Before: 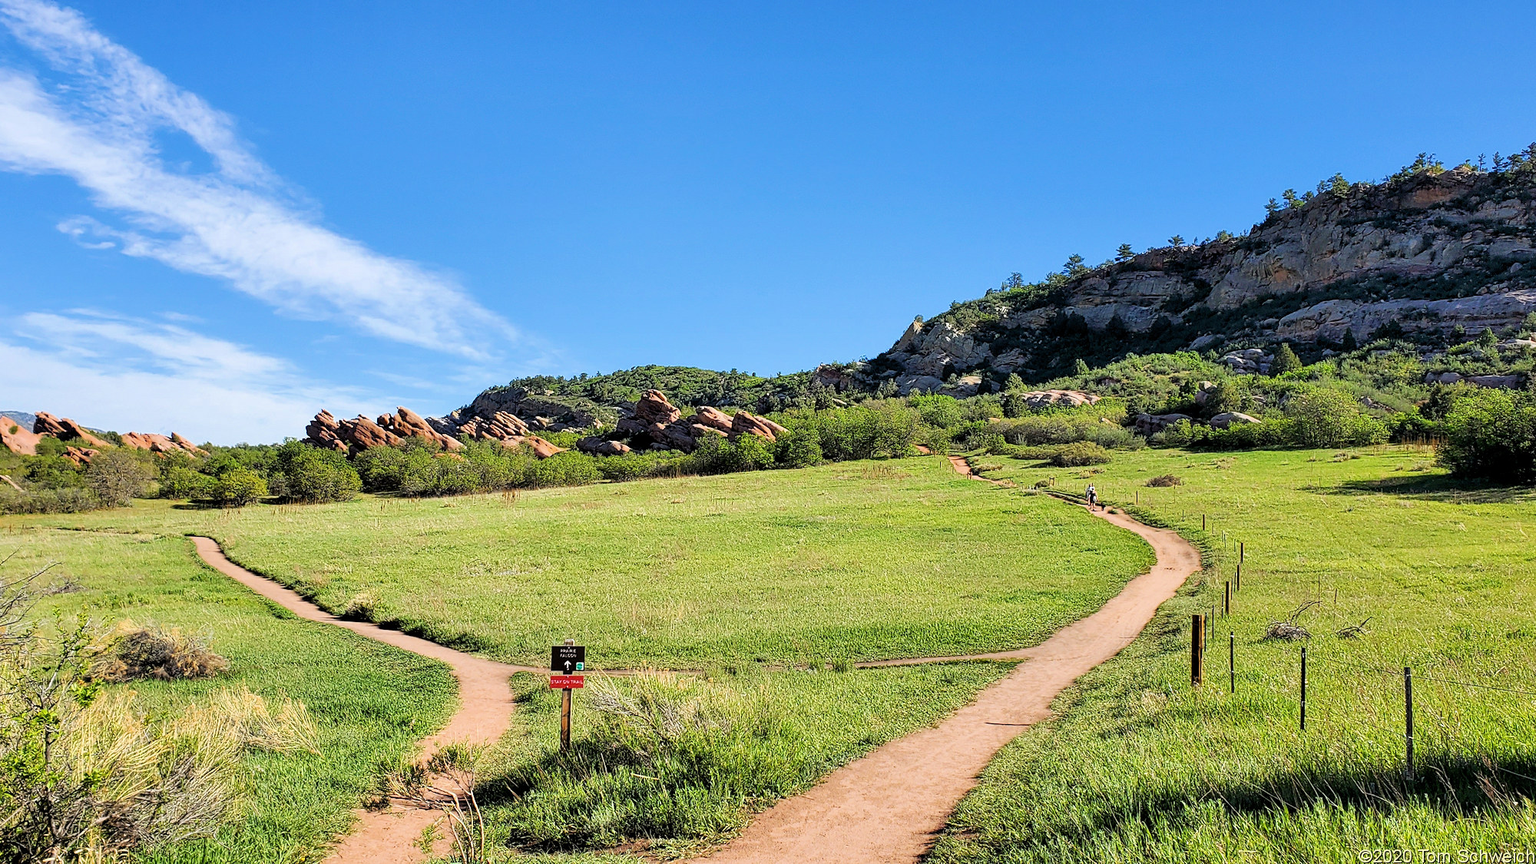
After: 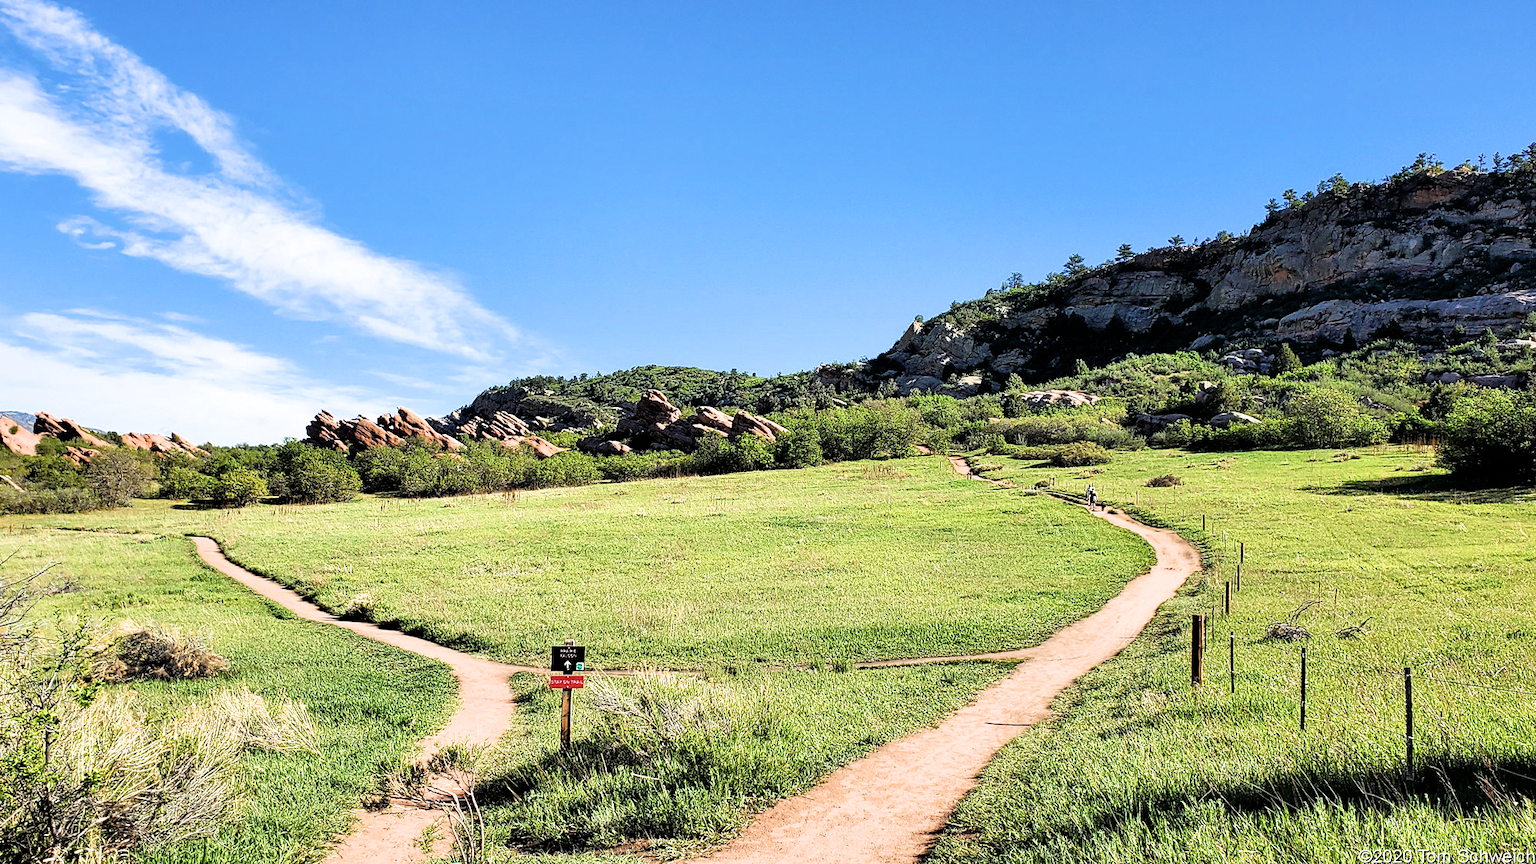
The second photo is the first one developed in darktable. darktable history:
filmic rgb: black relative exposure -8.03 EV, white relative exposure 2.18 EV, threshold 5.99 EV, hardness 7.01, enable highlight reconstruction true
